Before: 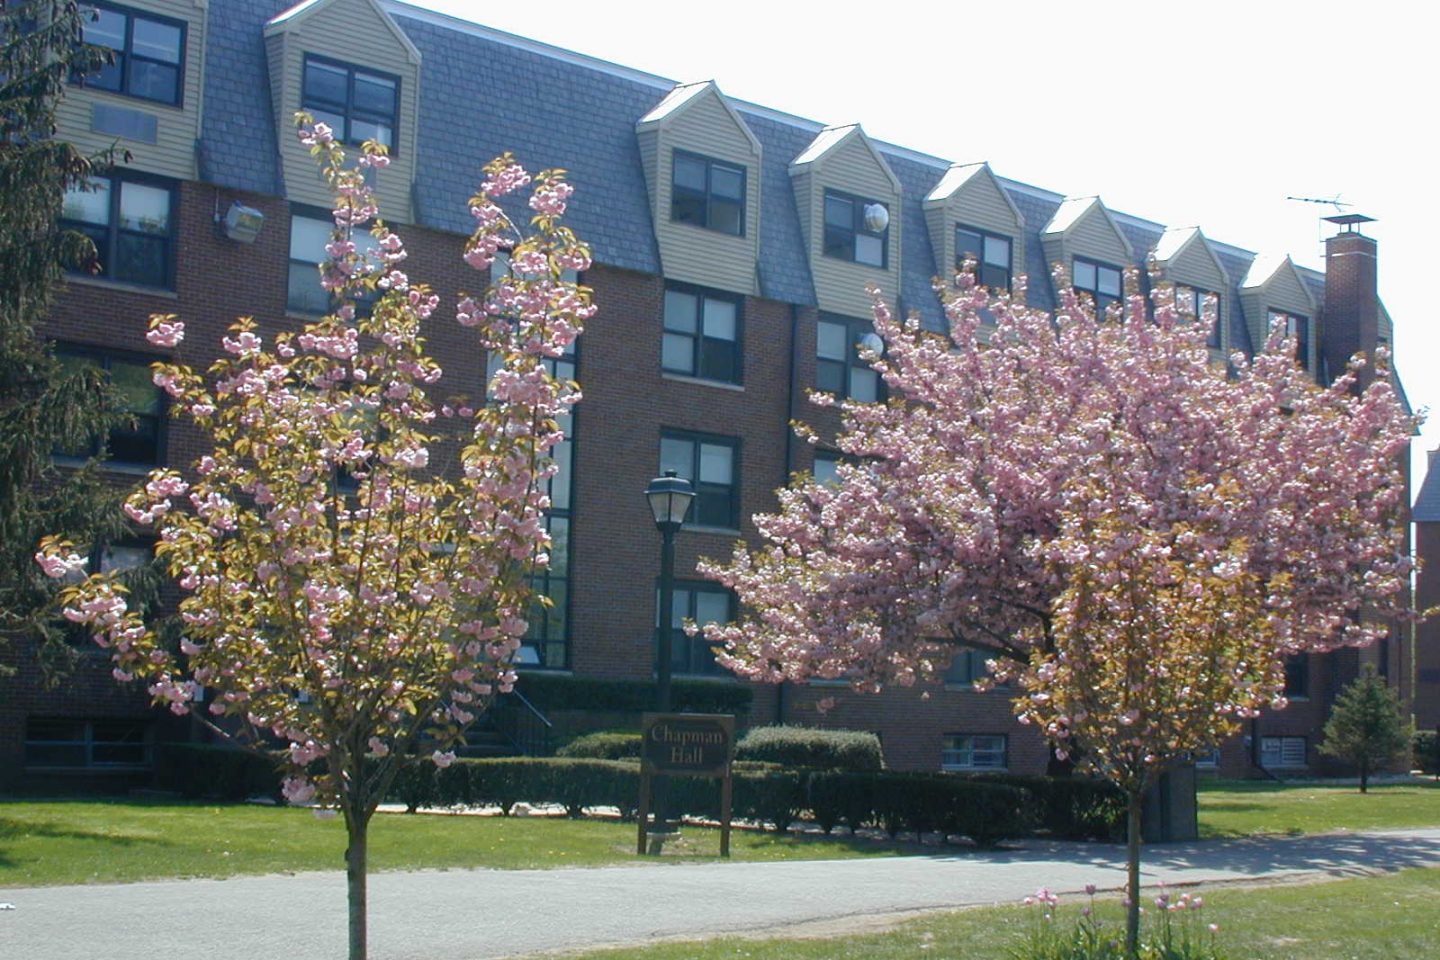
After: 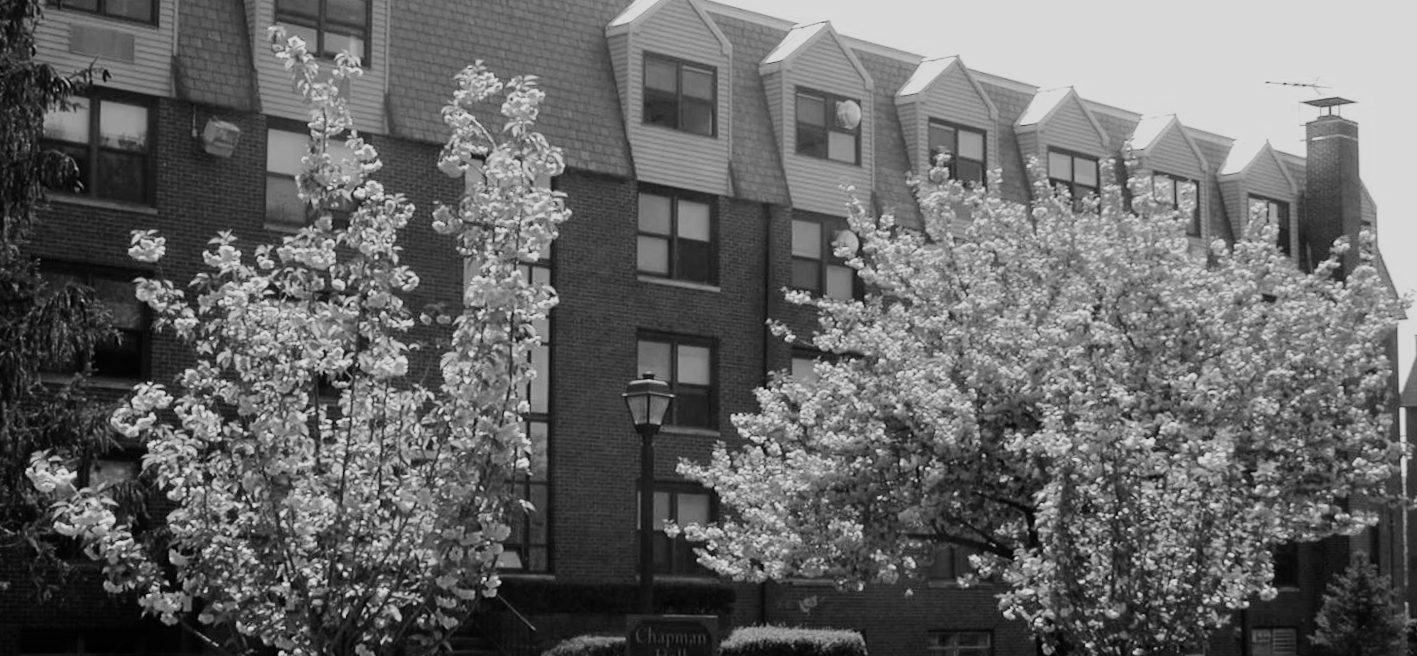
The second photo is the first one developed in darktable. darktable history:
tone equalizer: -8 EV -0.75 EV, -7 EV -0.7 EV, -6 EV -0.6 EV, -5 EV -0.4 EV, -3 EV 0.4 EV, -2 EV 0.6 EV, -1 EV 0.7 EV, +0 EV 0.75 EV, edges refinement/feathering 500, mask exposure compensation -1.57 EV, preserve details no
crop and rotate: top 8.293%, bottom 20.996%
rotate and perspective: rotation -1.32°, lens shift (horizontal) -0.031, crop left 0.015, crop right 0.985, crop top 0.047, crop bottom 0.982
filmic rgb: black relative exposure -7.65 EV, white relative exposure 4.56 EV, hardness 3.61, color science v6 (2022)
color zones: curves: ch1 [(0, 0.679) (0.143, 0.647) (0.286, 0.261) (0.378, -0.011) (0.571, 0.396) (0.714, 0.399) (0.857, 0.406) (1, 0.679)]
monochrome: a -92.57, b 58.91
